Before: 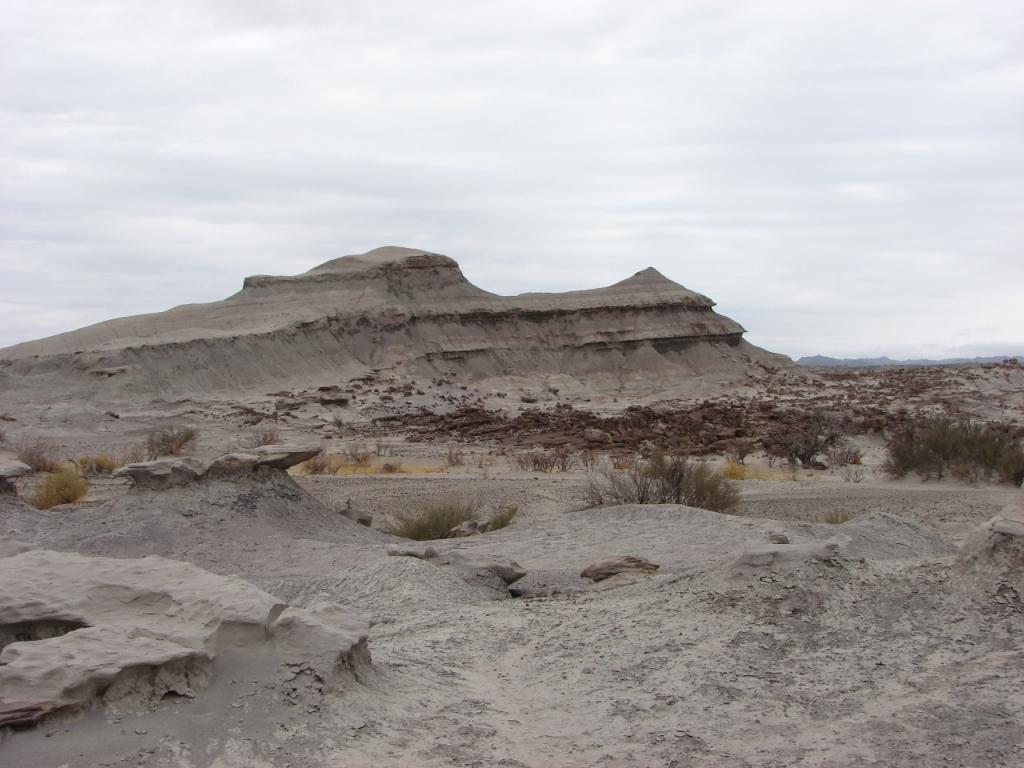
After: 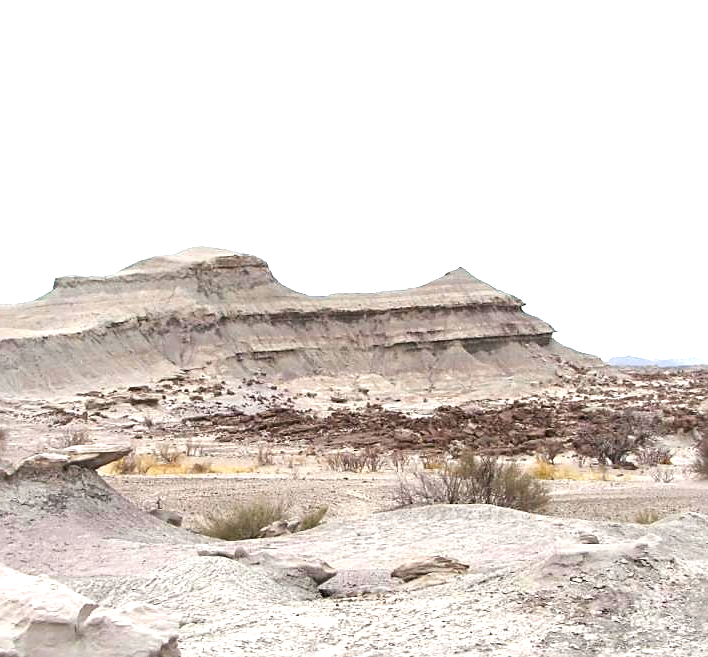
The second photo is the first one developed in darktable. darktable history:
crop: left 18.569%, right 12.289%, bottom 14.399%
sharpen: on, module defaults
exposure: black level correction 0.001, exposure 1.722 EV, compensate exposure bias true, compensate highlight preservation false
